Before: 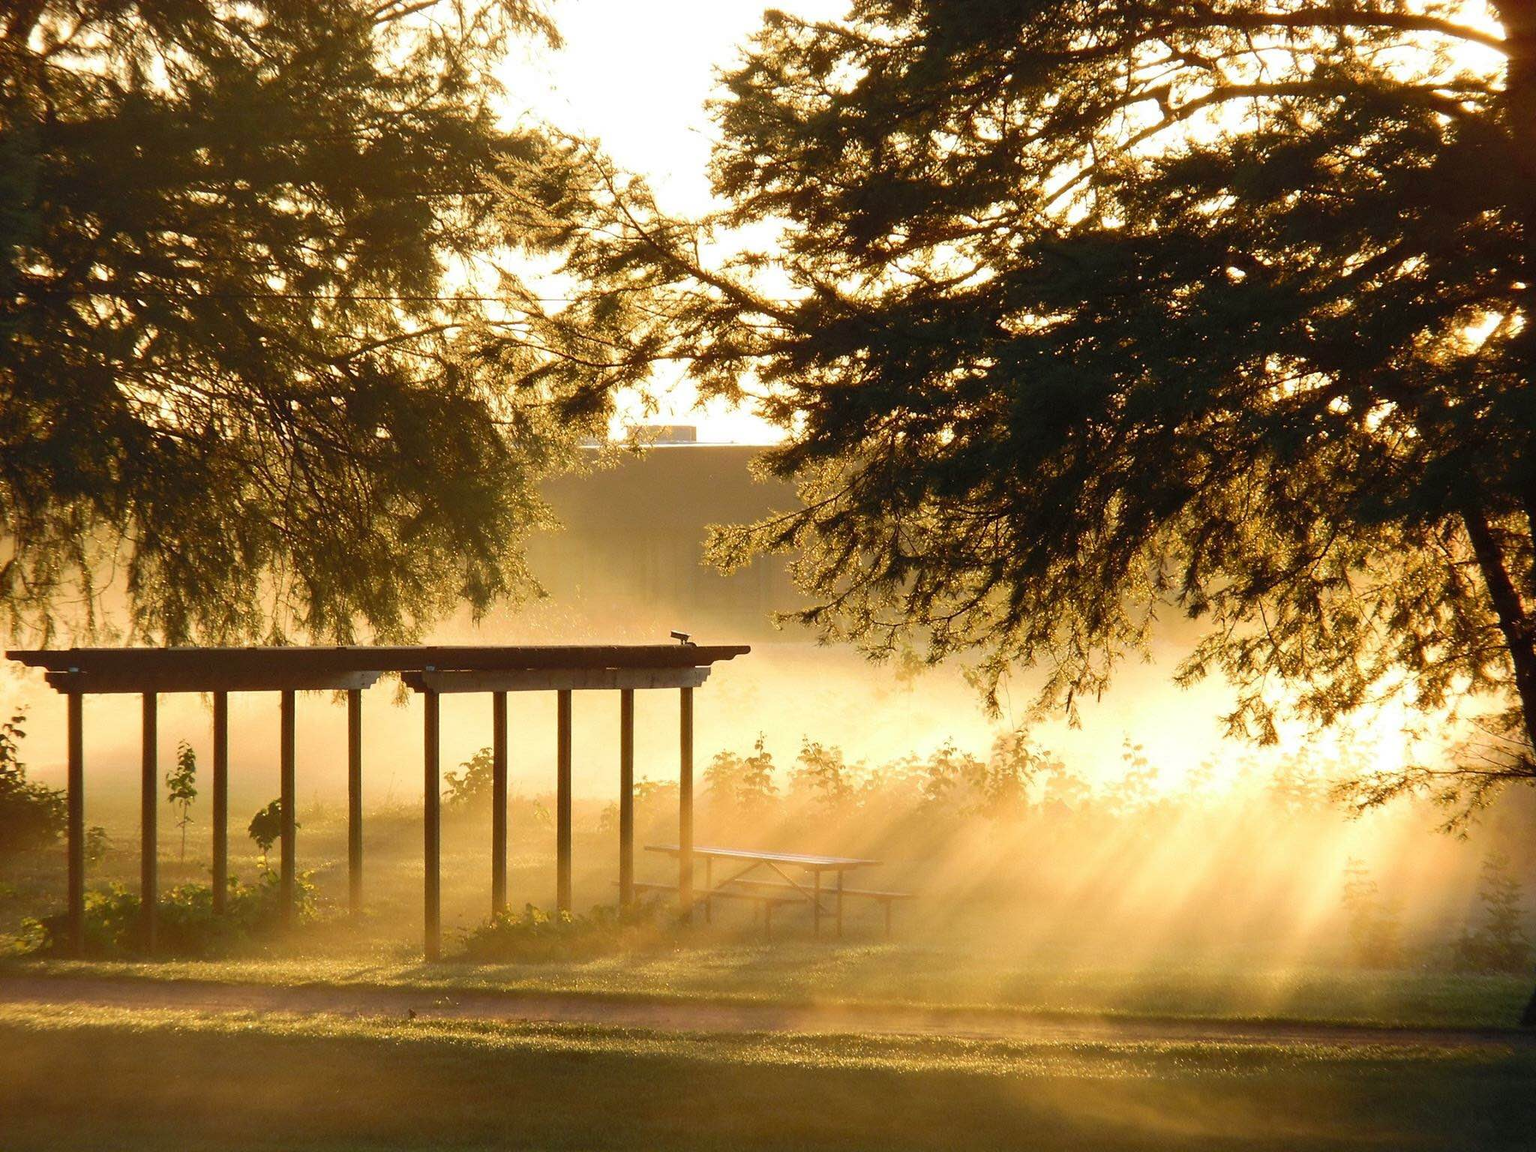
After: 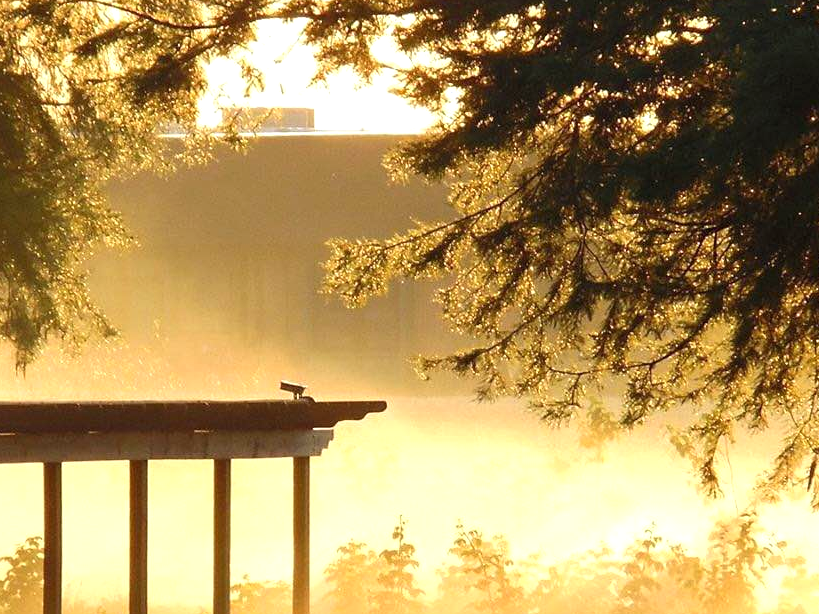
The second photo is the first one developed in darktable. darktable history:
crop: left 30%, top 30%, right 30%, bottom 30%
exposure: black level correction 0, exposure 0.4 EV, compensate exposure bias true, compensate highlight preservation false
